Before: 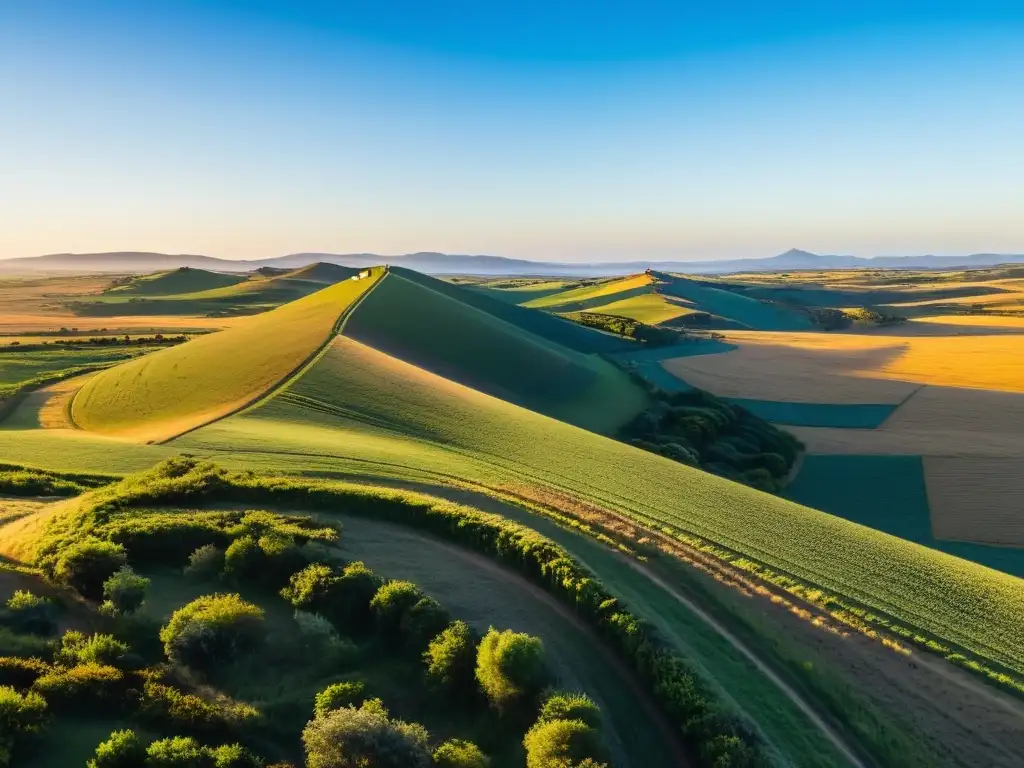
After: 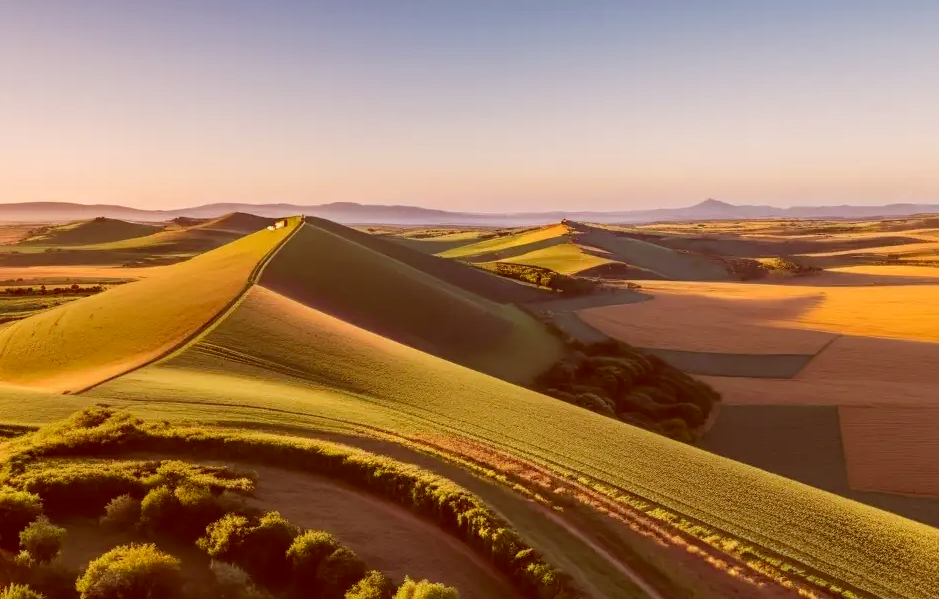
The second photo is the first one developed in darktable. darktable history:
contrast brightness saturation: contrast -0.112
color correction: highlights a* 9.58, highlights b* 8.75, shadows a* 39.87, shadows b* 39.78, saturation 0.801
crop: left 8.254%, top 6.58%, bottom 15.376%
